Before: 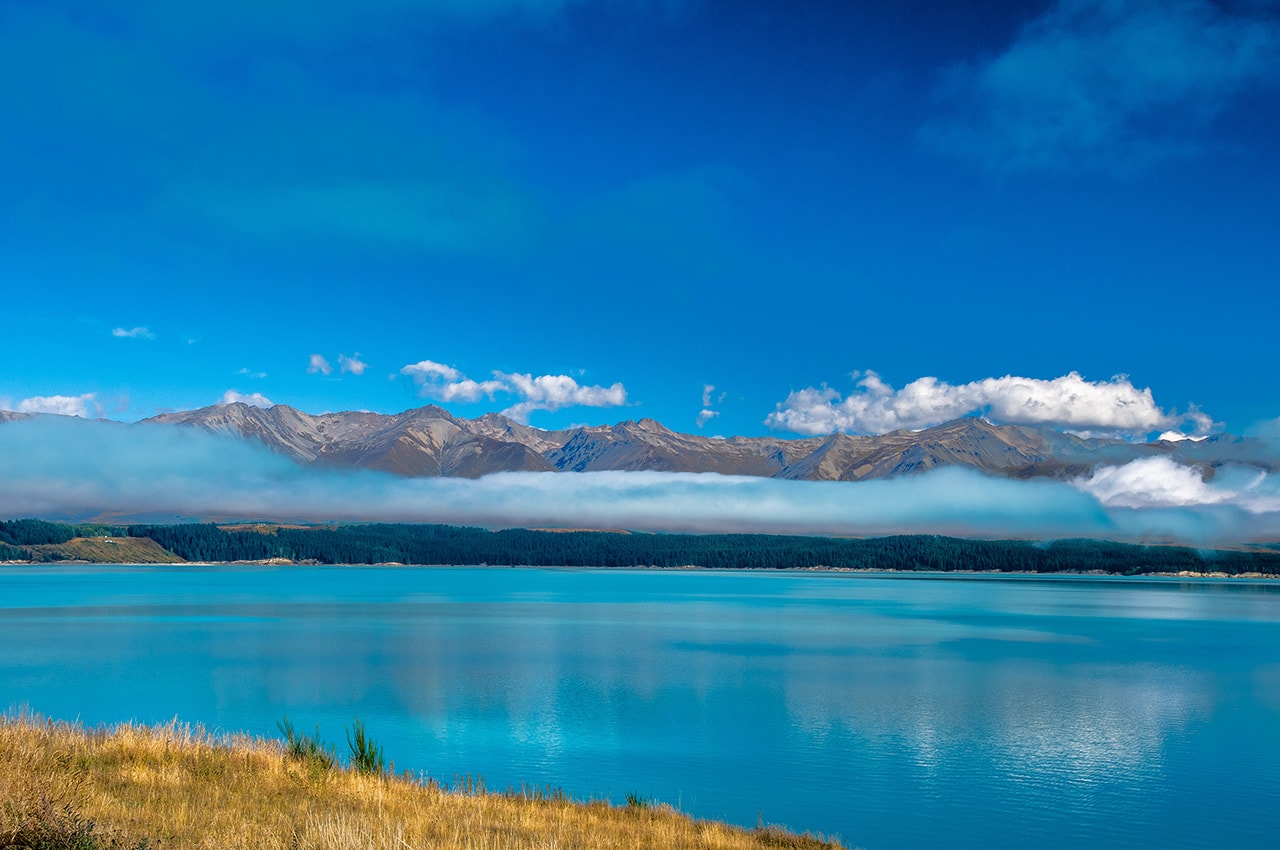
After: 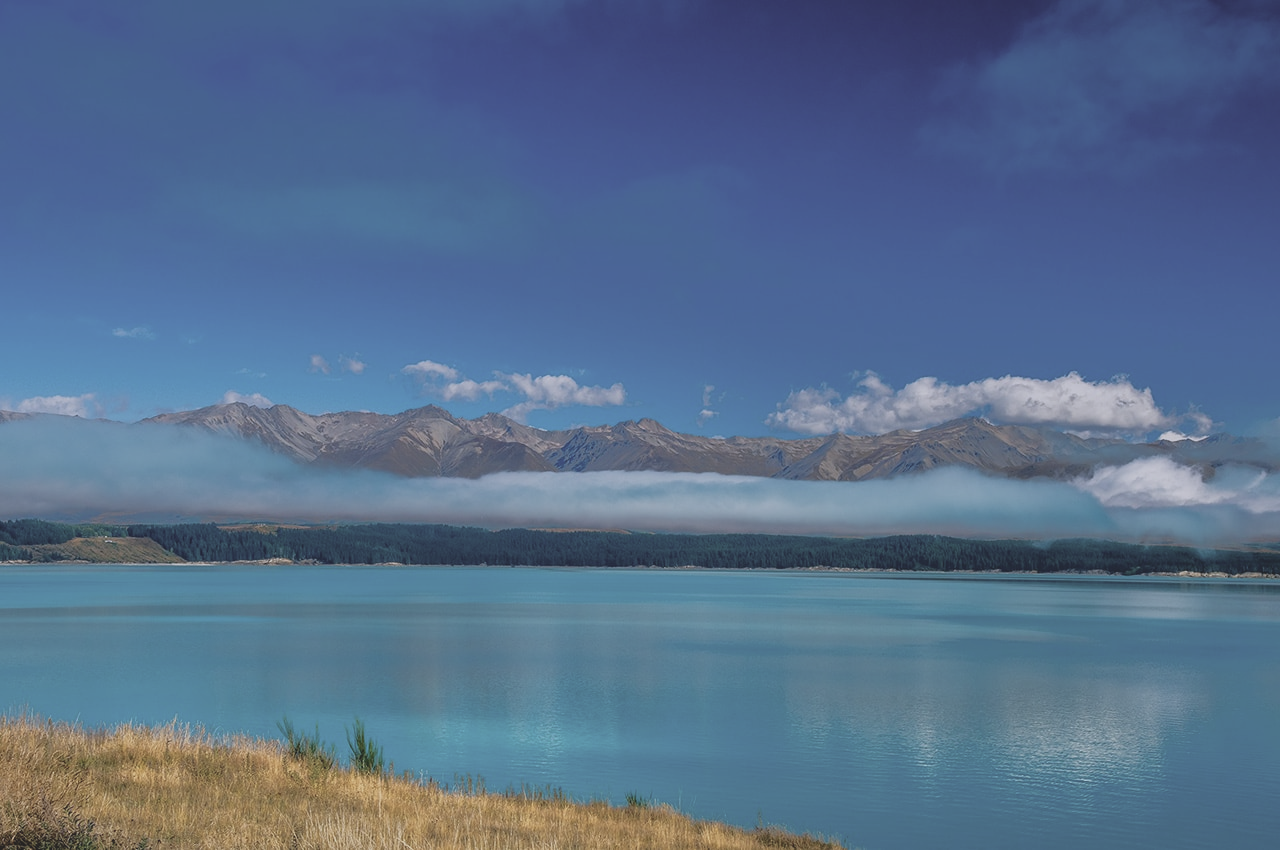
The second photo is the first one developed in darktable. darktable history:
graduated density: hue 238.83°, saturation 50%
contrast brightness saturation: contrast -0.26, saturation -0.43
